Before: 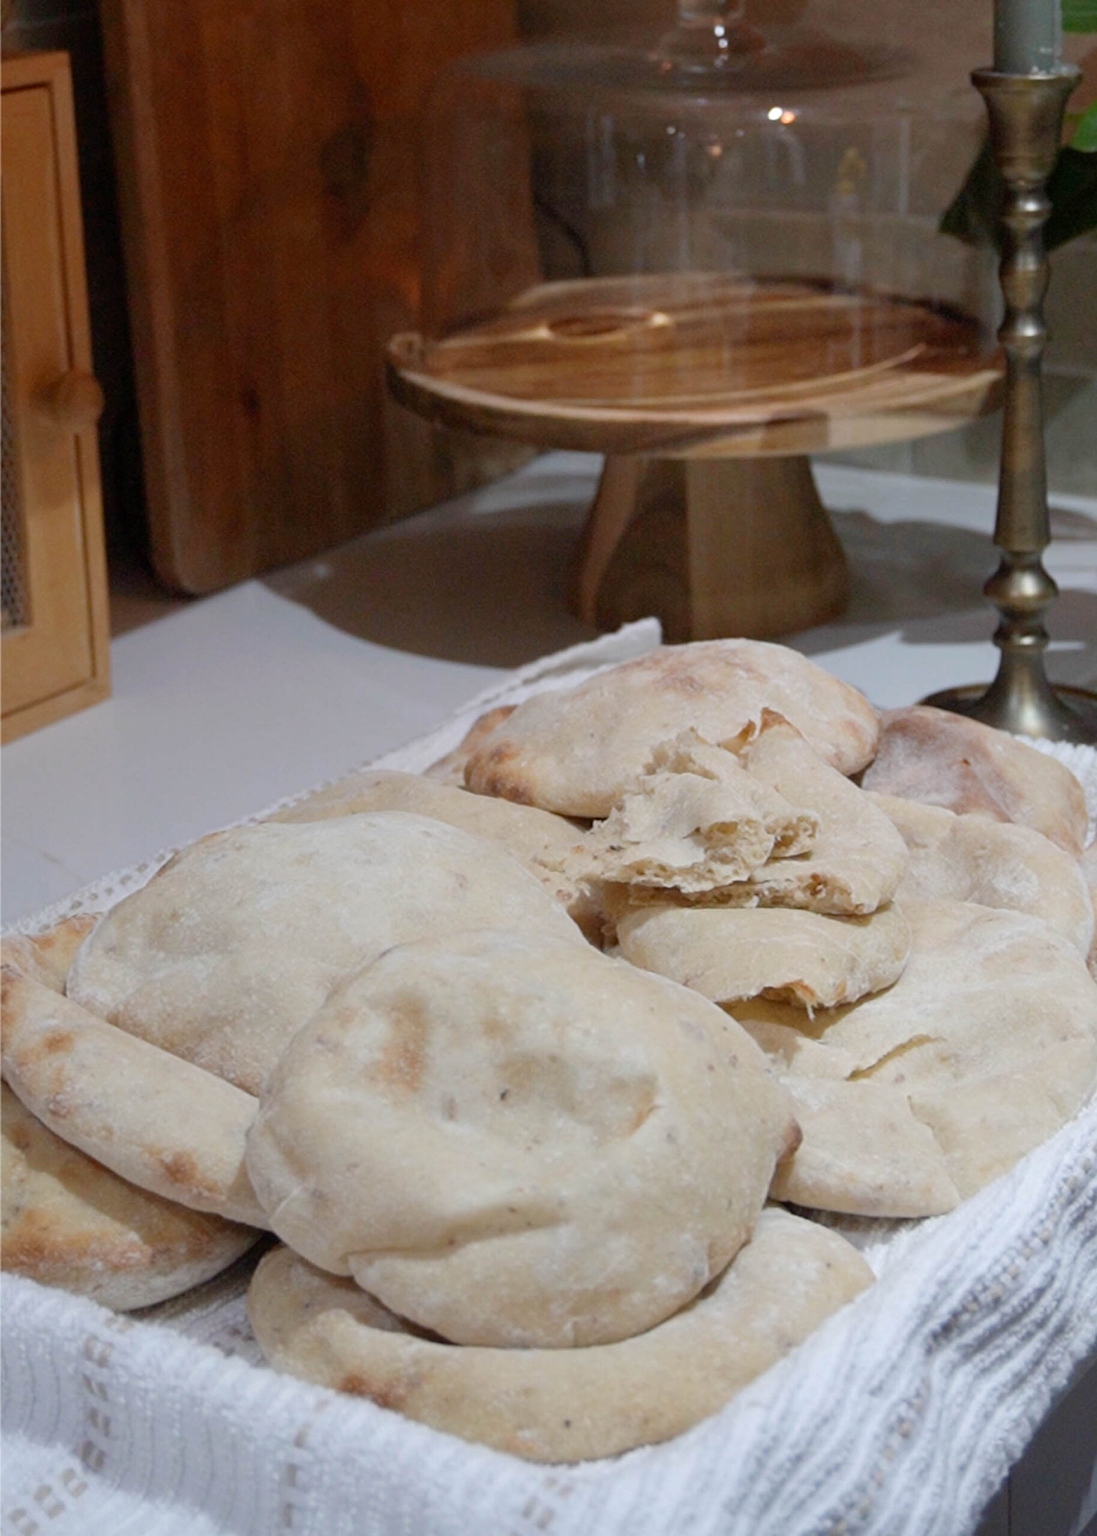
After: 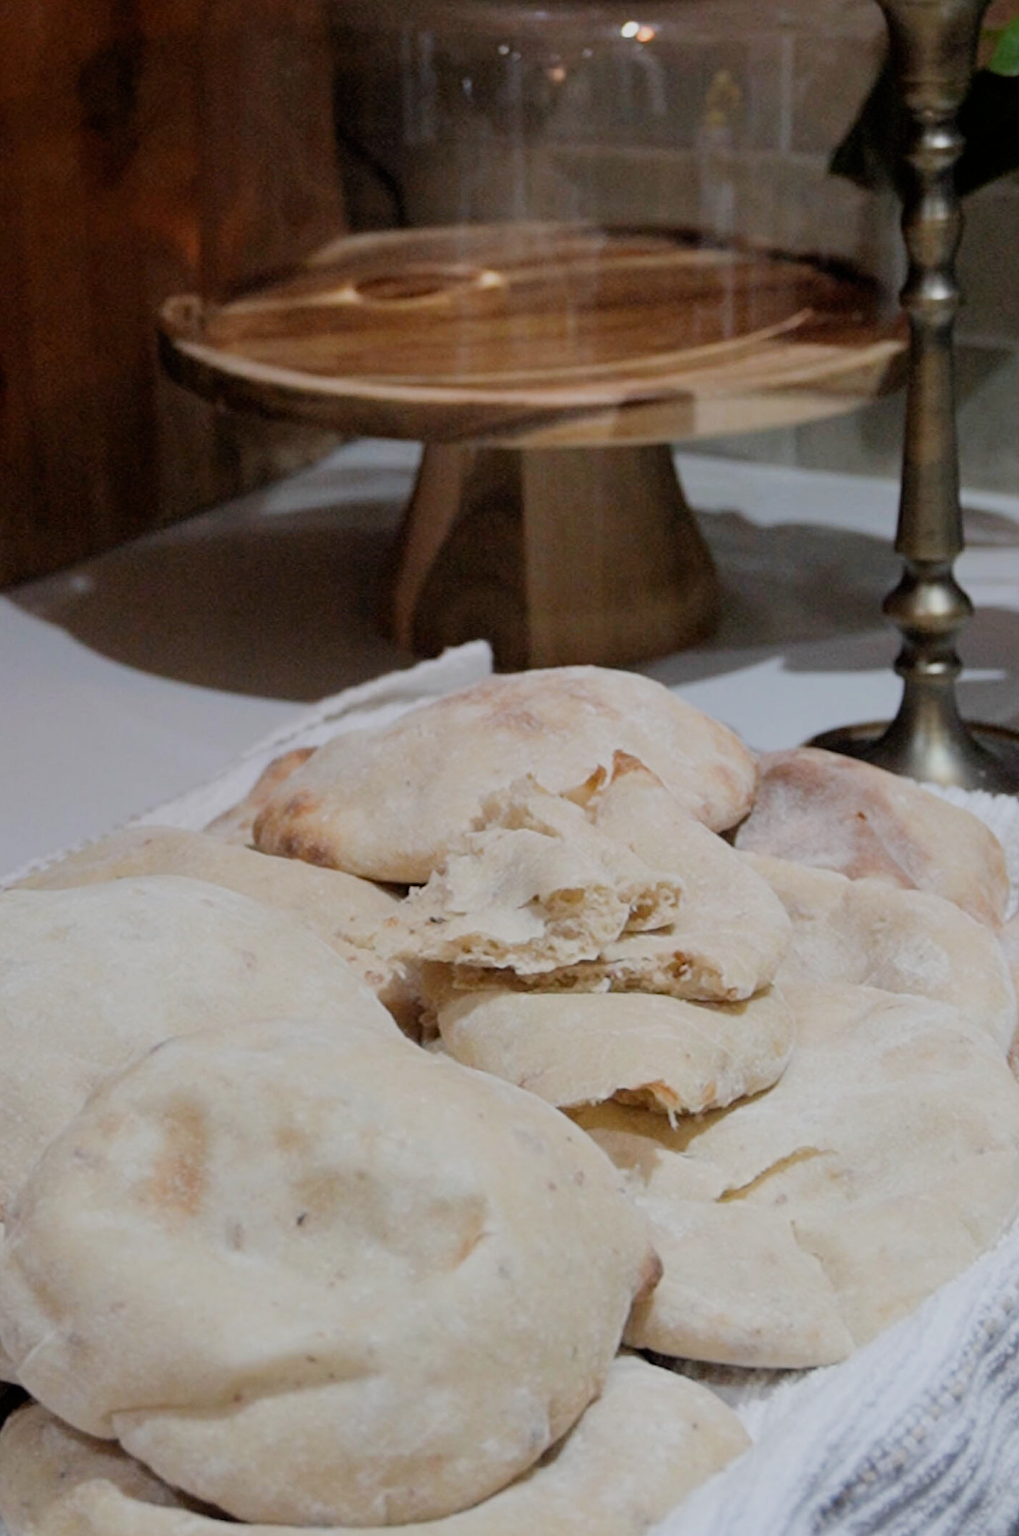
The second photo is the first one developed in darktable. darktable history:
color correction: highlights b* -0.037, saturation 0.987
filmic rgb: black relative exposure -7.65 EV, white relative exposure 4.56 EV, hardness 3.61, contrast 1.053
crop: left 23.31%, top 5.845%, bottom 11.68%
